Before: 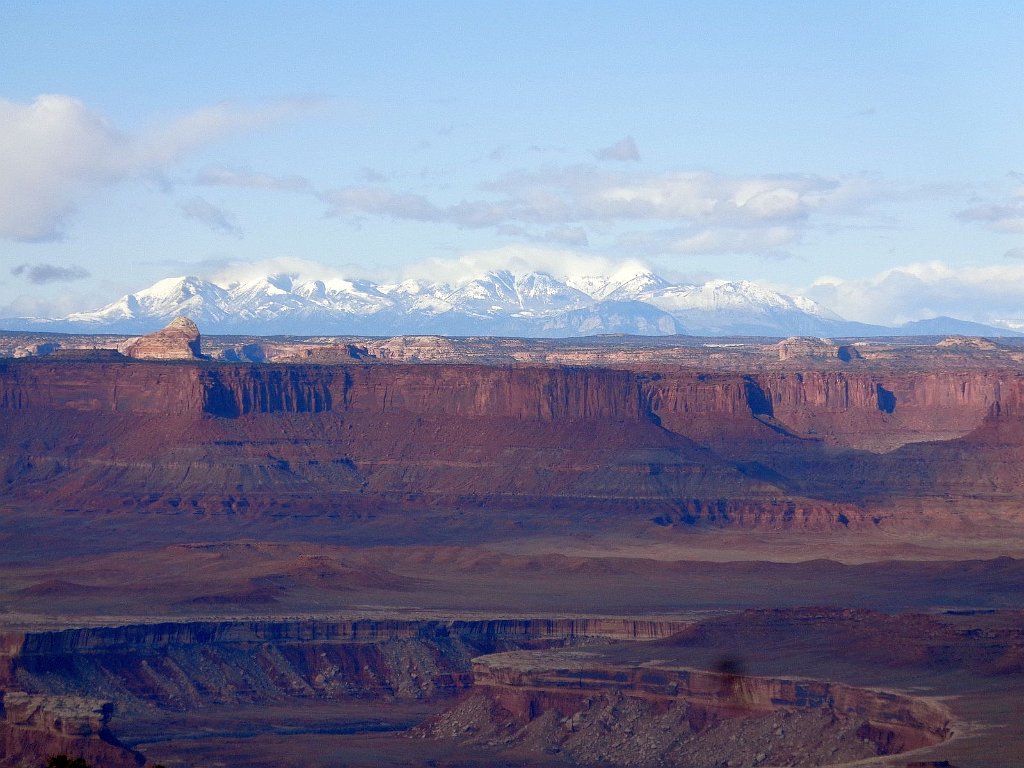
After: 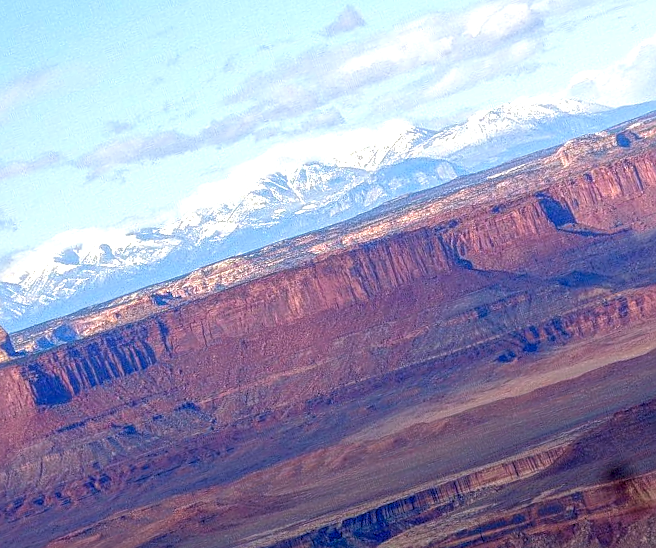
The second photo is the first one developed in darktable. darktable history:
color balance rgb: white fulcrum 0.095 EV, linear chroma grading › global chroma 14.881%, perceptual saturation grading › global saturation 3.937%, global vibrance 9.22%
contrast brightness saturation: saturation -0.031
velvia: strength 9.62%
sharpen: on, module defaults
local contrast: highlights 67%, shadows 32%, detail 167%, midtone range 0.2
crop and rotate: angle 19.21°, left 6.989%, right 4.308%, bottom 1.142%
exposure: black level correction 0.001, exposure 0.5 EV, compensate exposure bias true, compensate highlight preservation false
